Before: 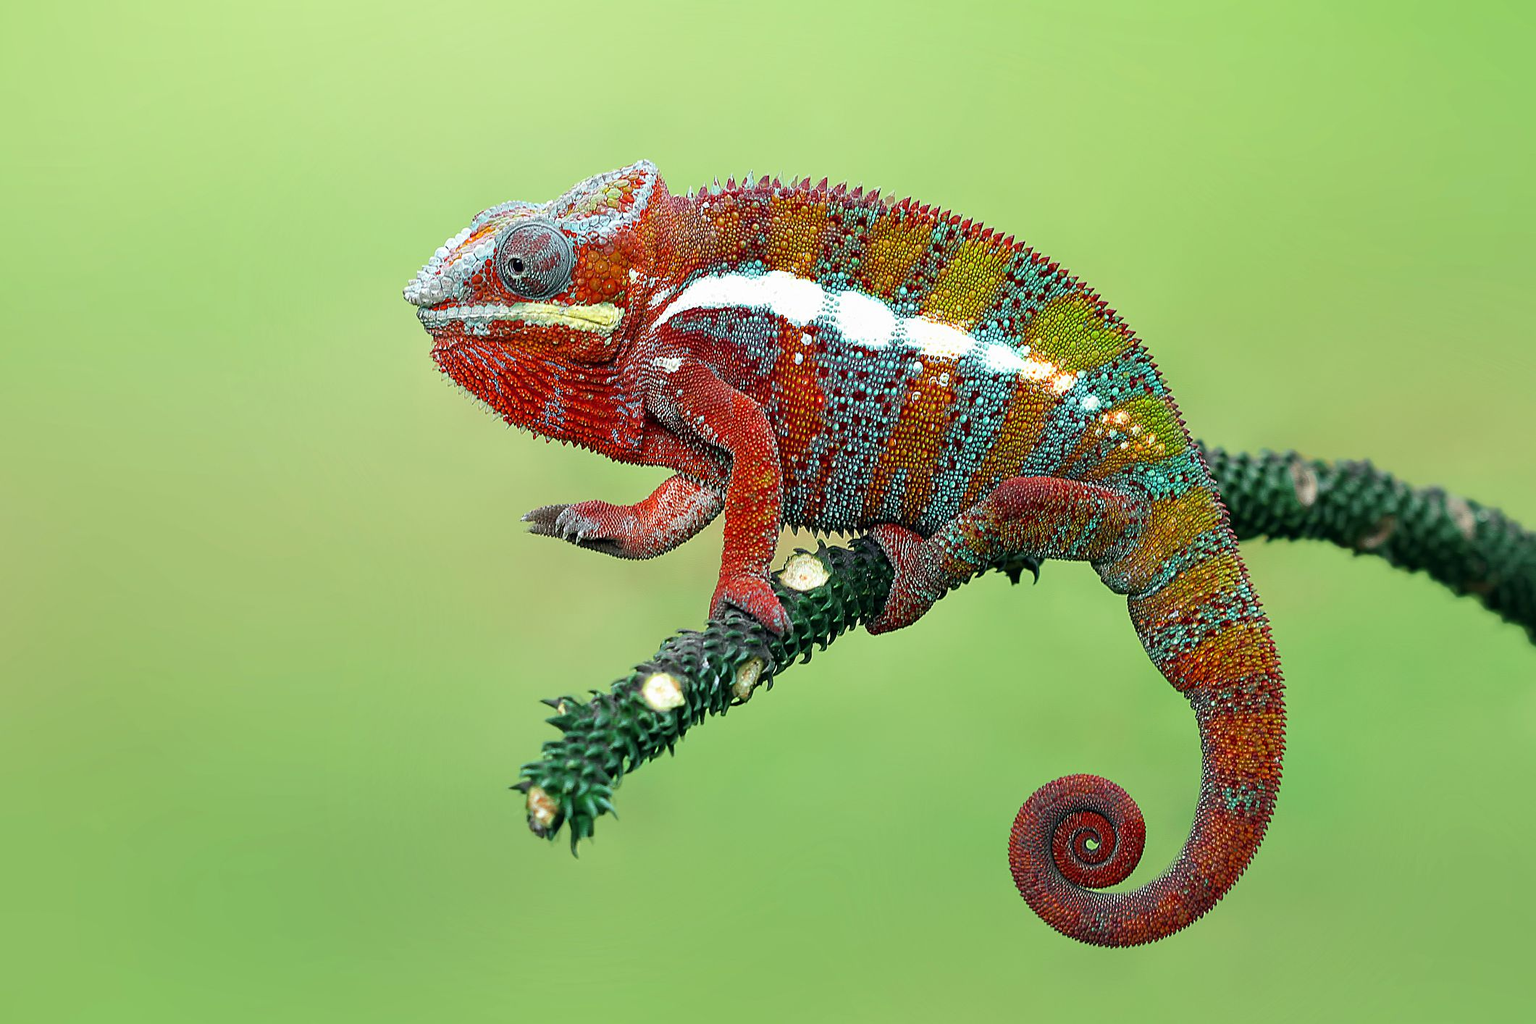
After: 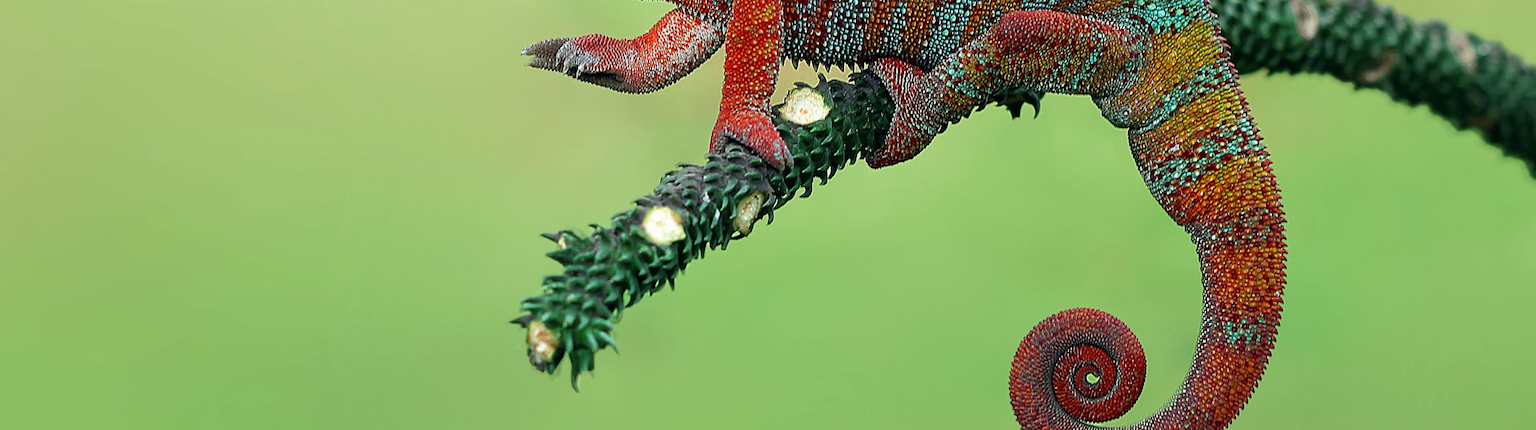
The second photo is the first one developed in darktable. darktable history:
rgb levels: preserve colors max RGB
crop: top 45.551%, bottom 12.262%
